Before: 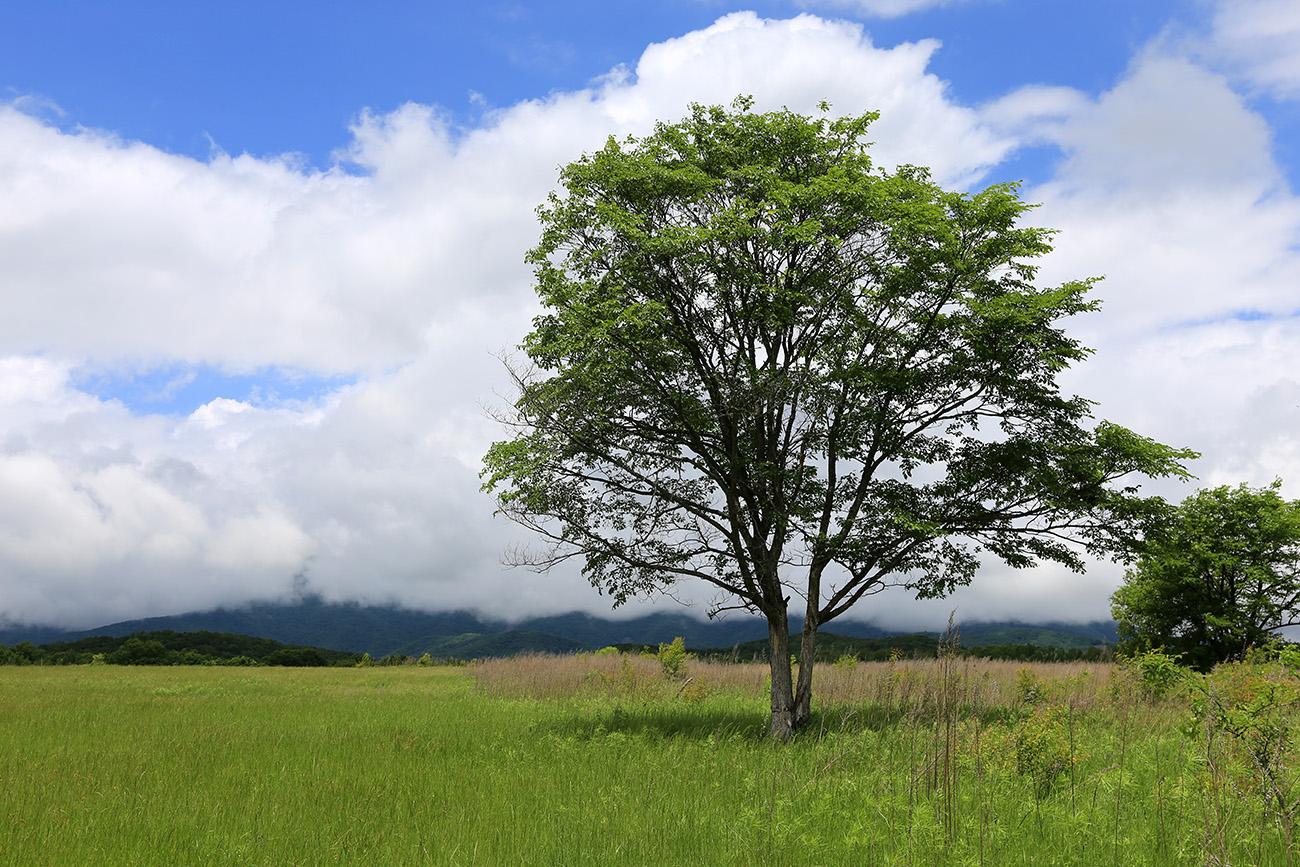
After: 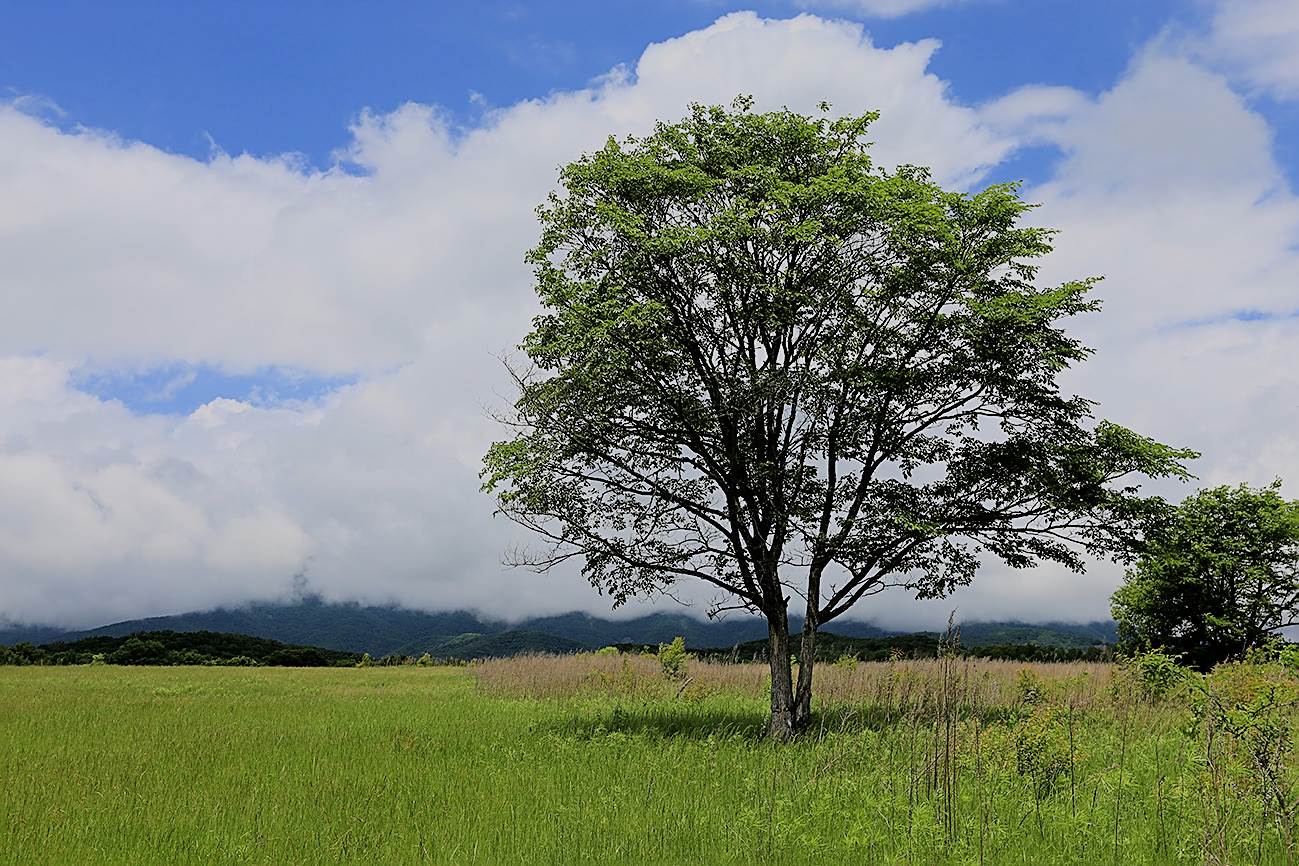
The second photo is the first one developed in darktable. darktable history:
sharpen: amount 0.753
filmic rgb: black relative exposure -7.12 EV, white relative exposure 5.36 EV, hardness 3.02, color science v6 (2022)
